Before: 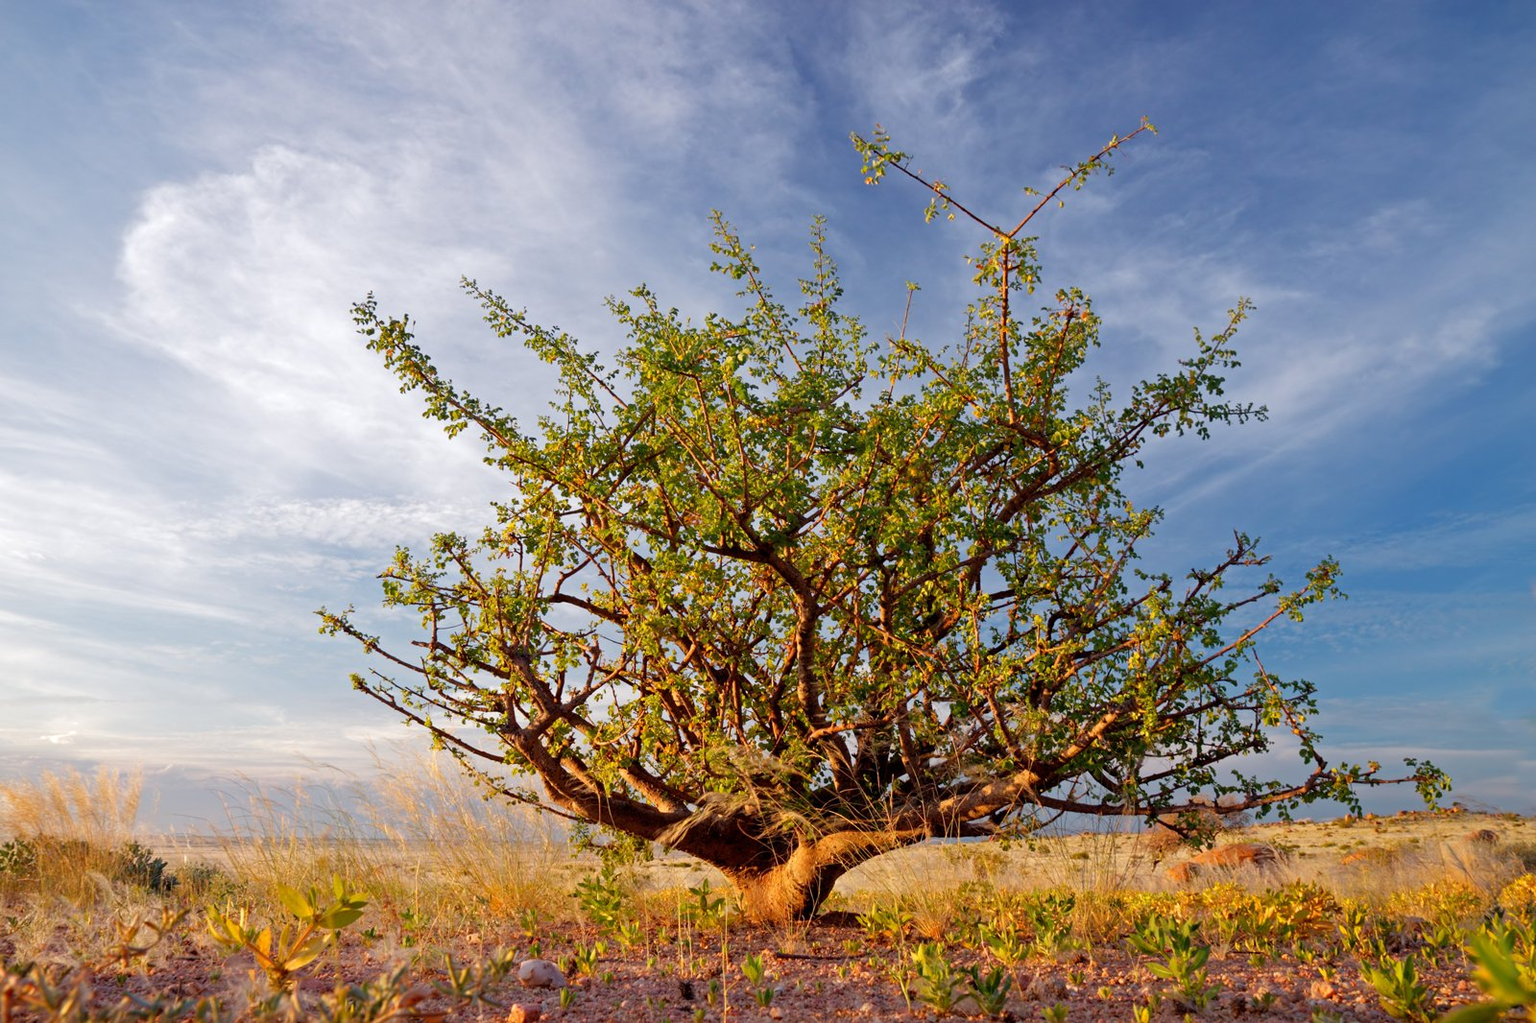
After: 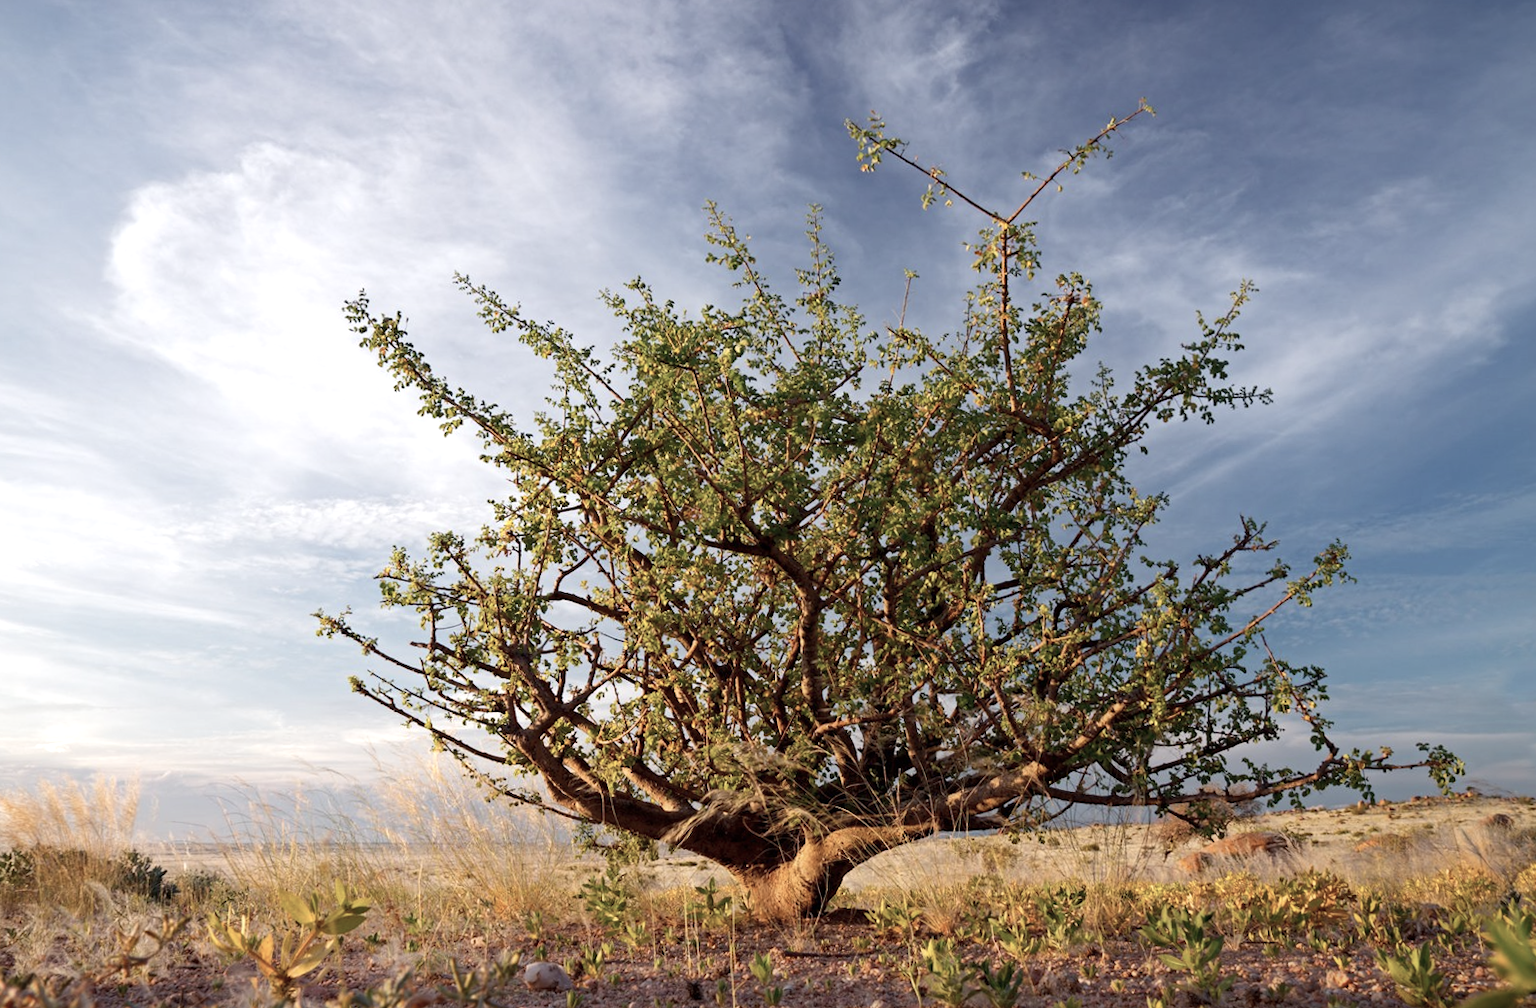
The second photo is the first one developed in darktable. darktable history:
rotate and perspective: rotation -1°, crop left 0.011, crop right 0.989, crop top 0.025, crop bottom 0.975
contrast brightness saturation: contrast 0.1, saturation -0.36
tone equalizer: -8 EV -0.001 EV, -7 EV 0.001 EV, -6 EV -0.002 EV, -5 EV -0.003 EV, -4 EV -0.062 EV, -3 EV -0.222 EV, -2 EV -0.267 EV, -1 EV 0.105 EV, +0 EV 0.303 EV
